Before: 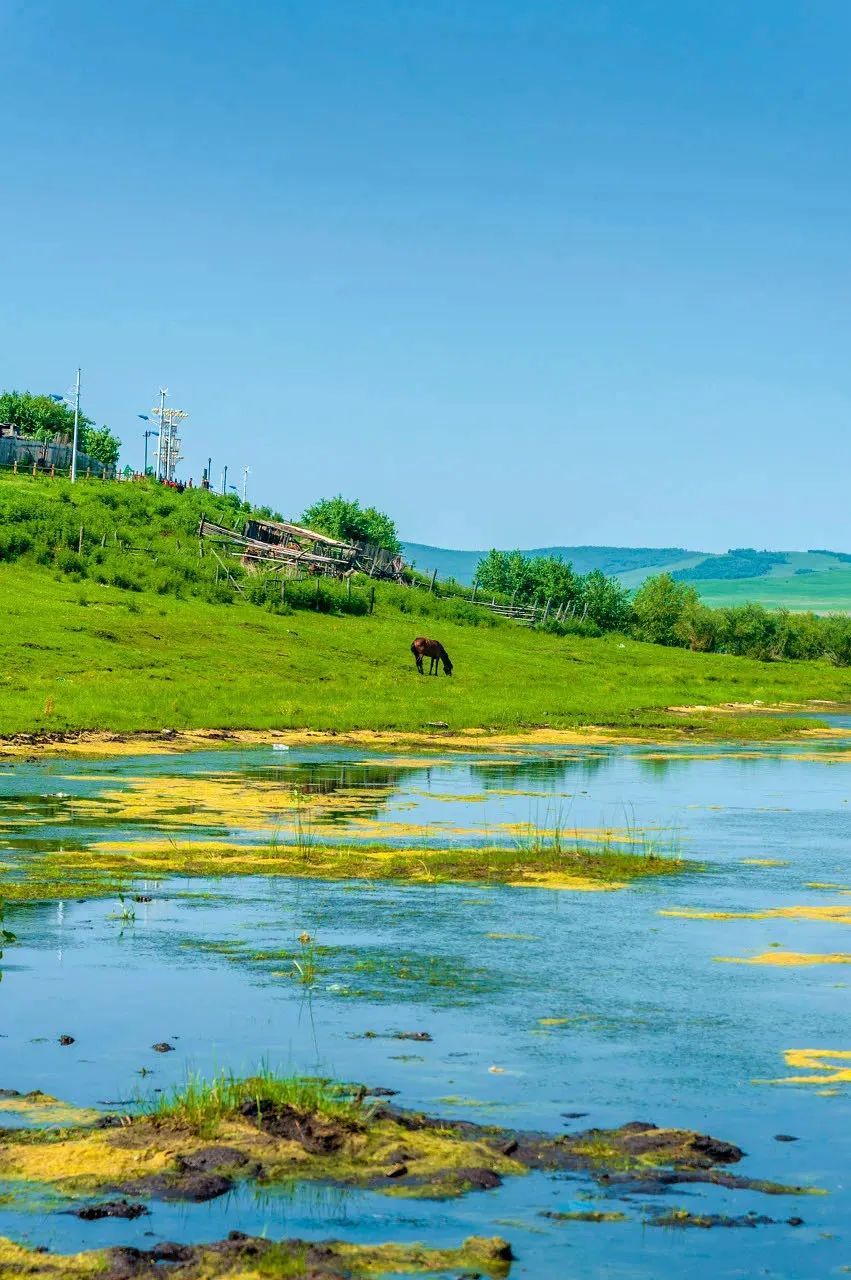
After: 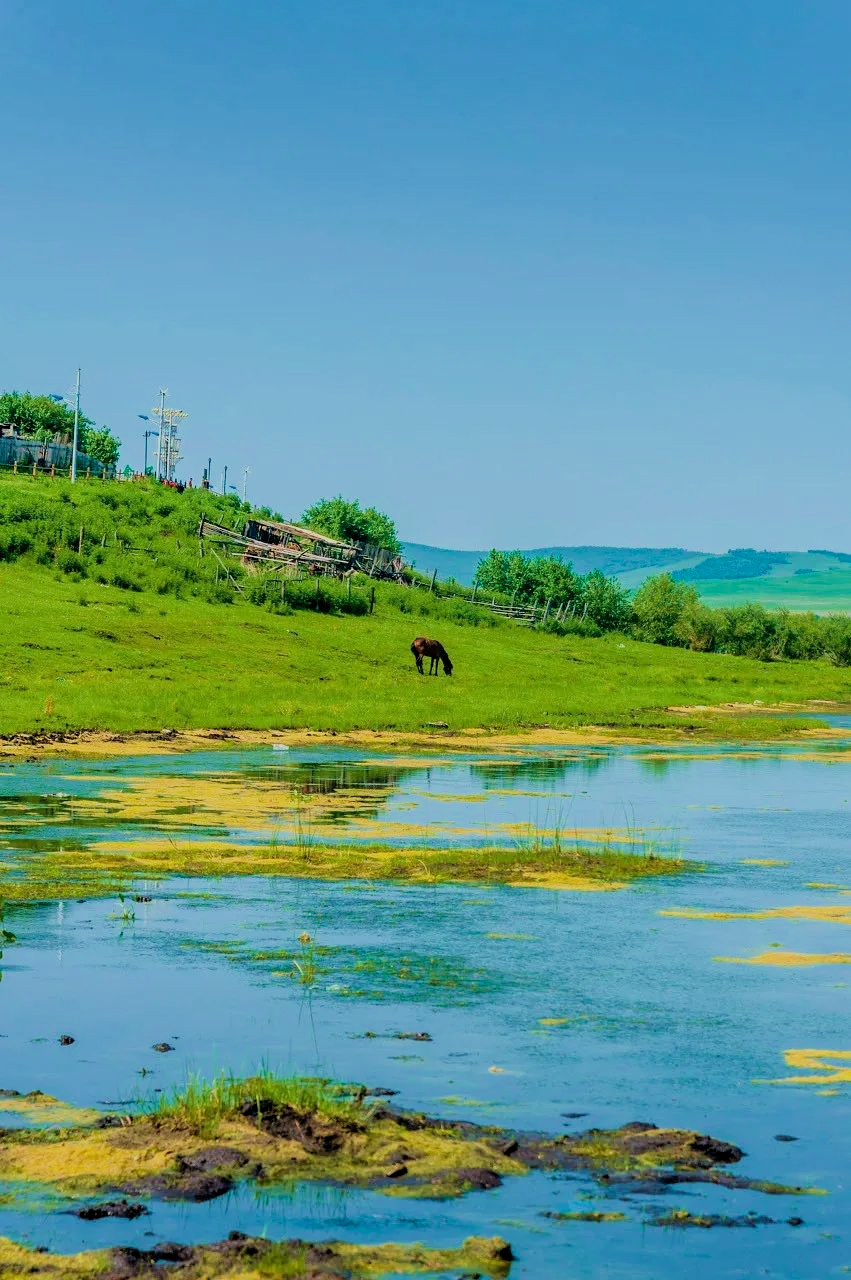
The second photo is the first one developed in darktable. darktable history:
velvia: on, module defaults
filmic rgb: black relative exposure -7.65 EV, white relative exposure 4.56 EV, hardness 3.61
